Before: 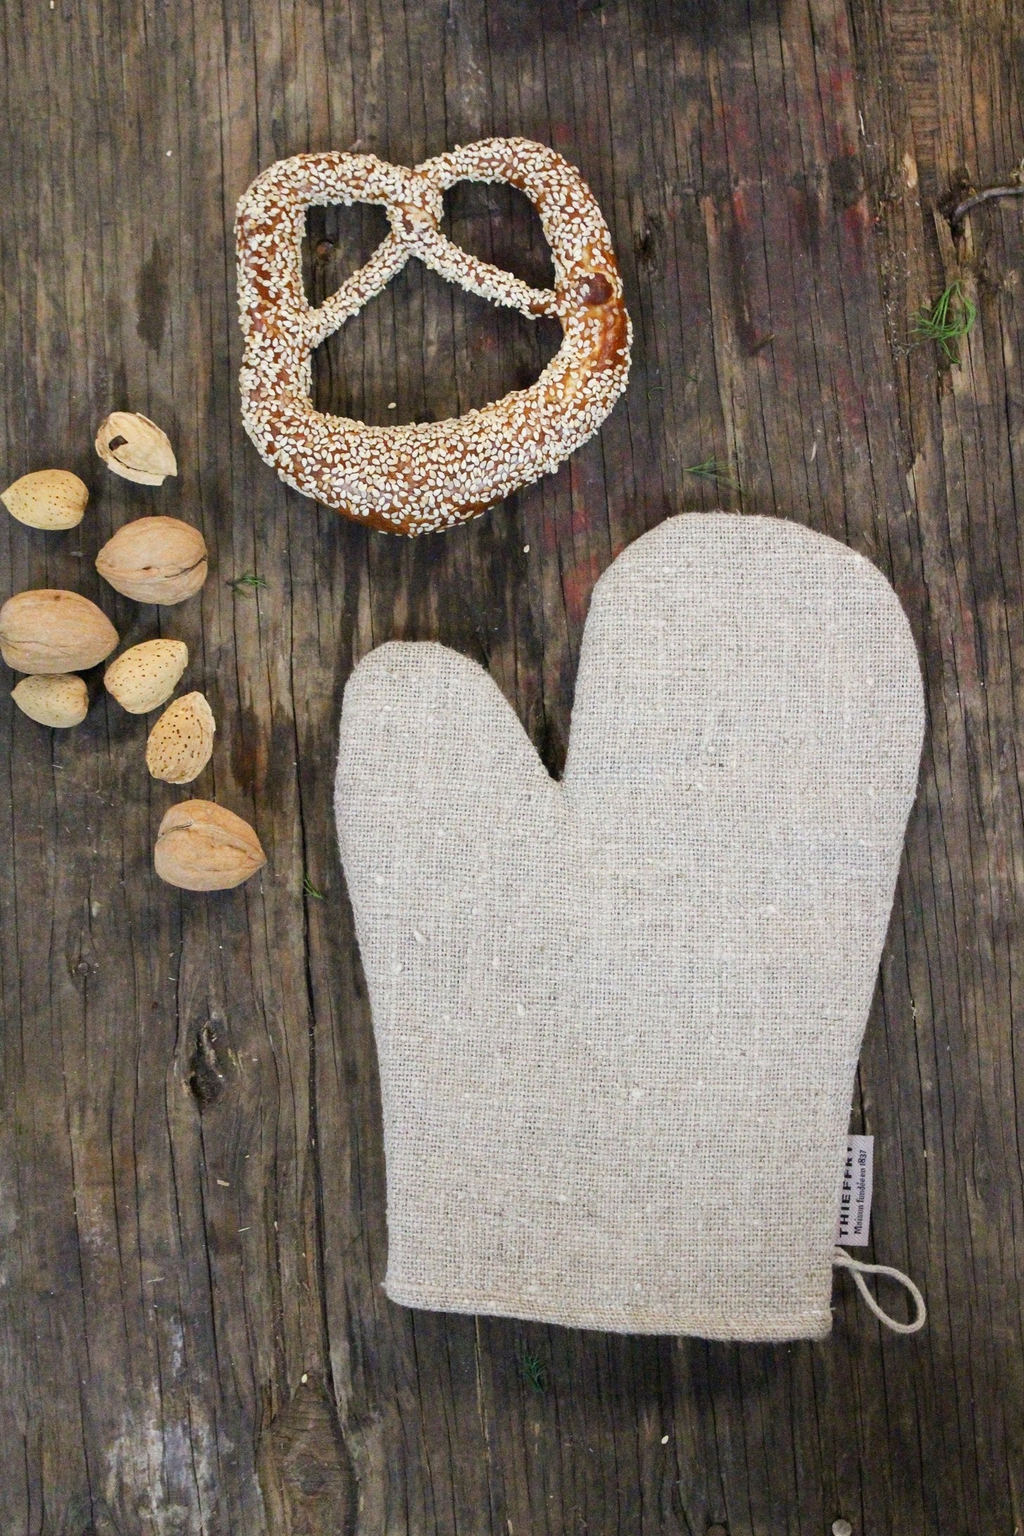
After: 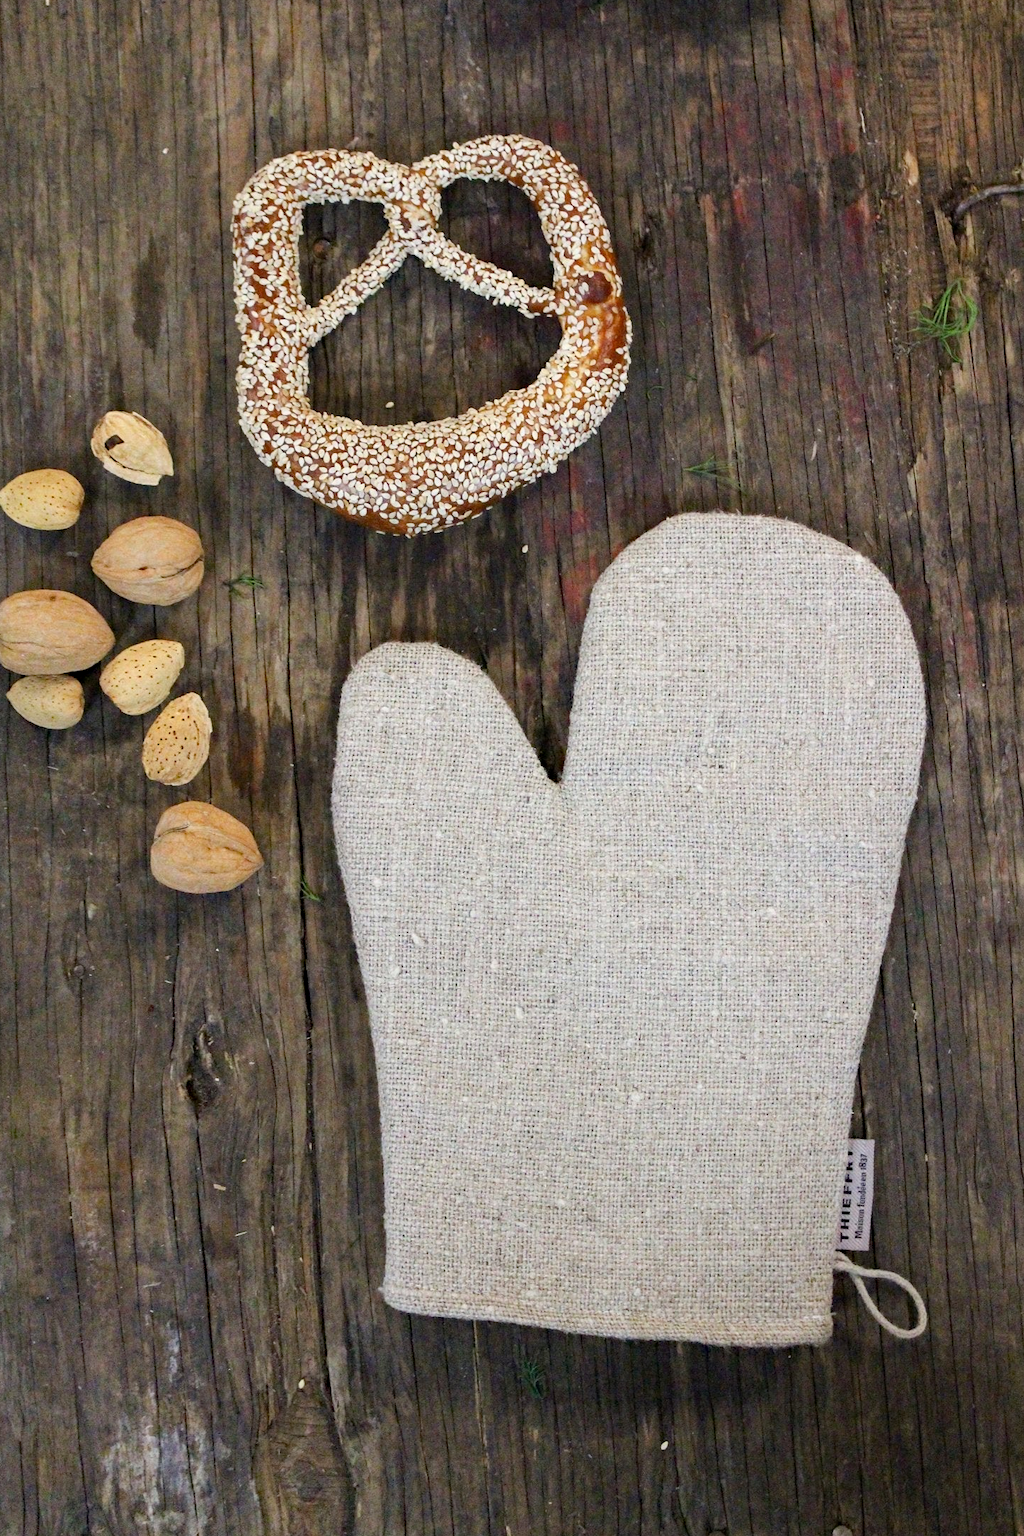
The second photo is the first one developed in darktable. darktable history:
tone equalizer: on, module defaults
contrast equalizer: octaves 7, y [[0.5 ×4, 0.483, 0.43], [0.5 ×6], [0.5 ×6], [0 ×6], [0 ×6]], mix 0.319
haze removal: strength 0.303, distance 0.243, compatibility mode true, adaptive false
crop and rotate: left 0.506%, top 0.231%, bottom 0.374%
